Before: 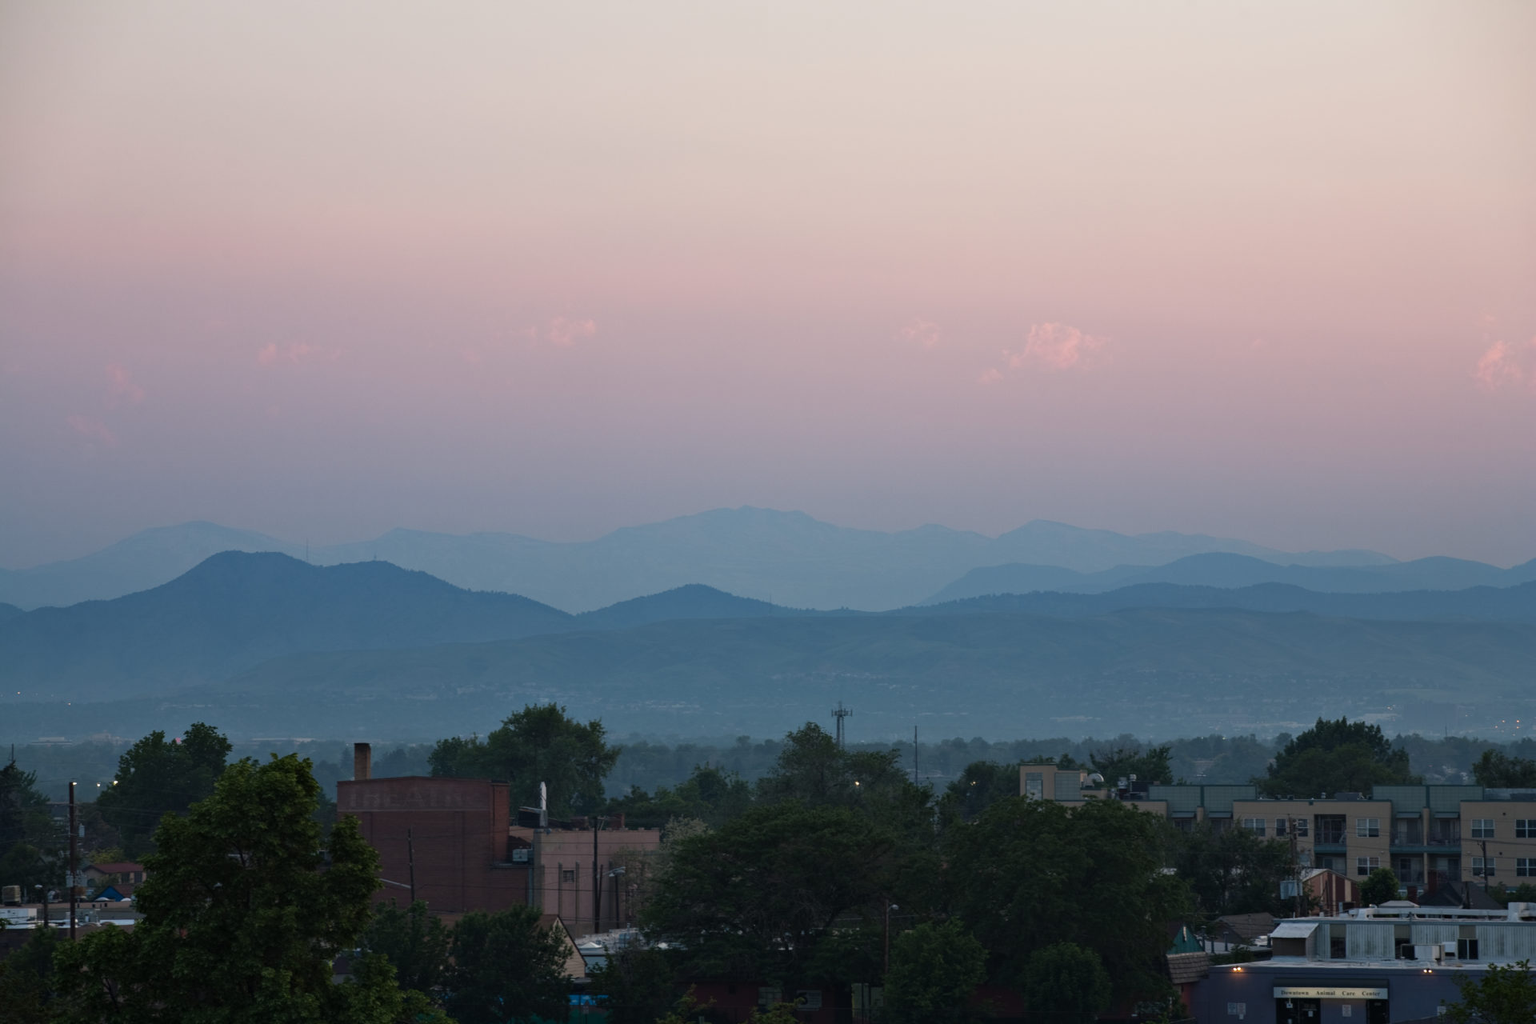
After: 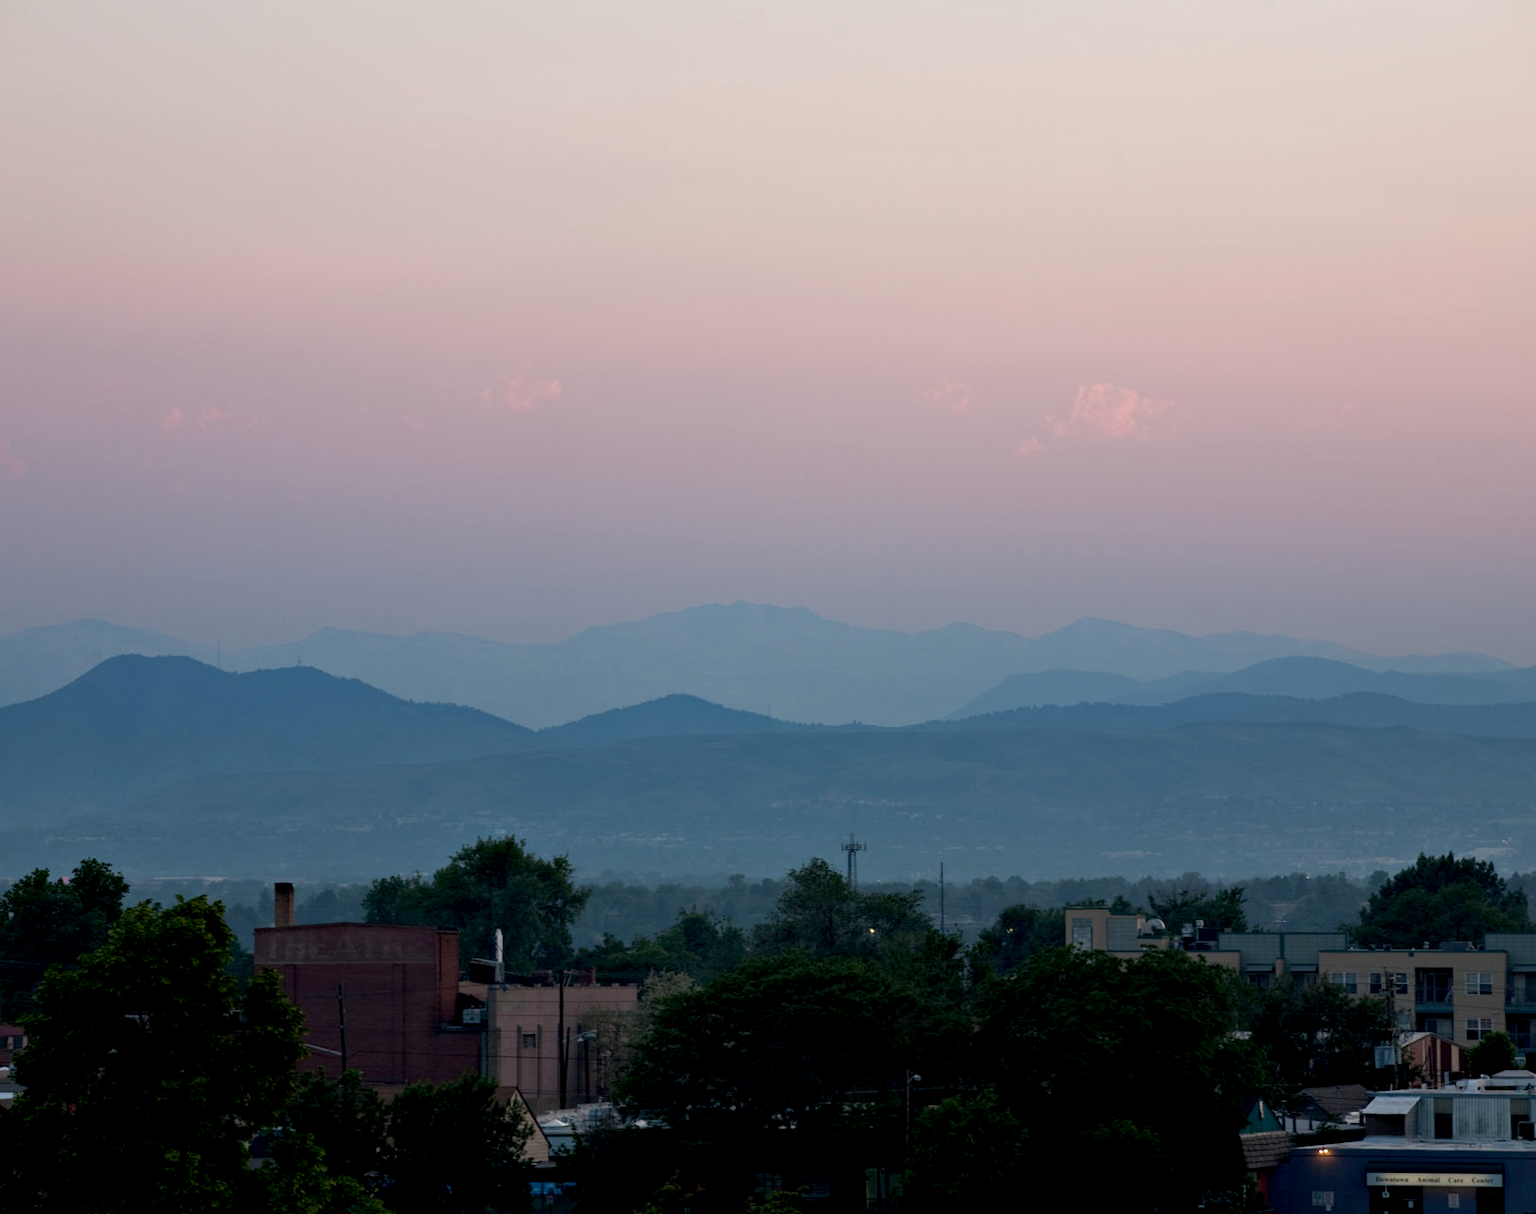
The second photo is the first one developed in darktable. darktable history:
exposure: black level correction 0.011, compensate highlight preservation false
crop: left 8.026%, right 7.374%
